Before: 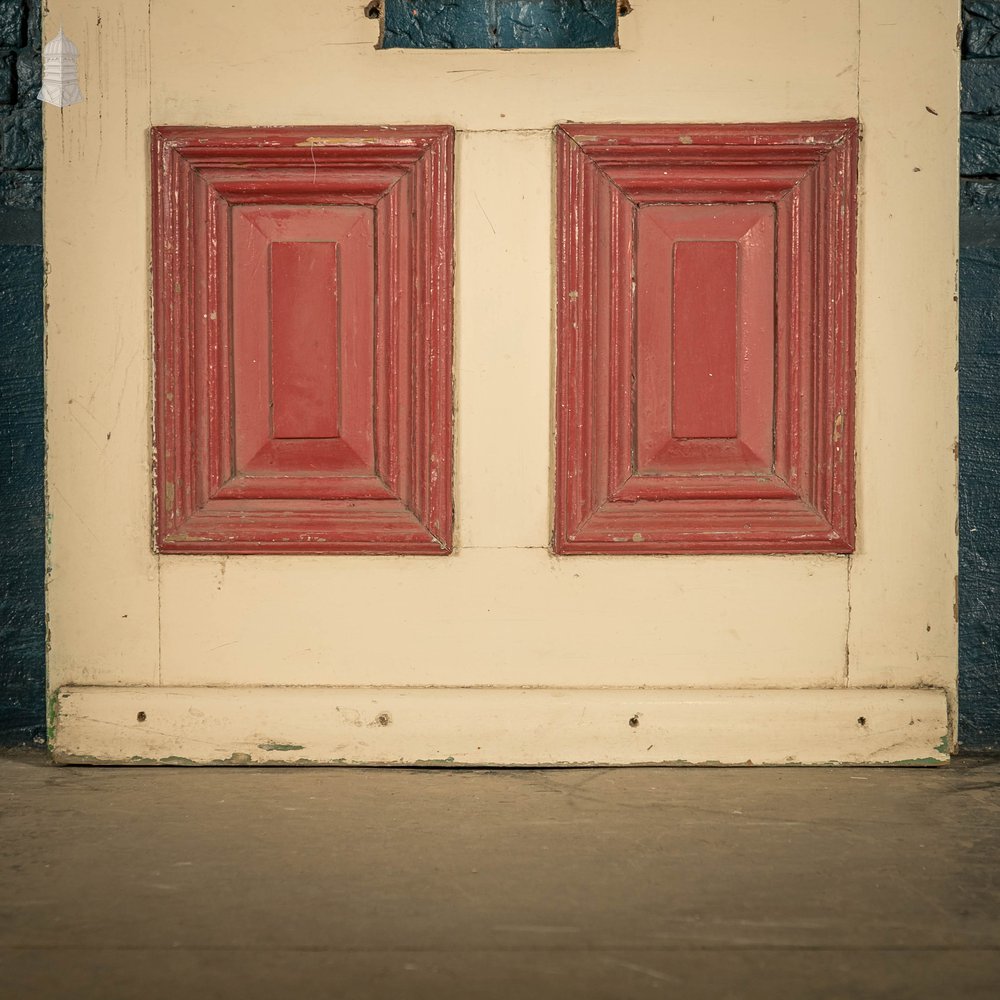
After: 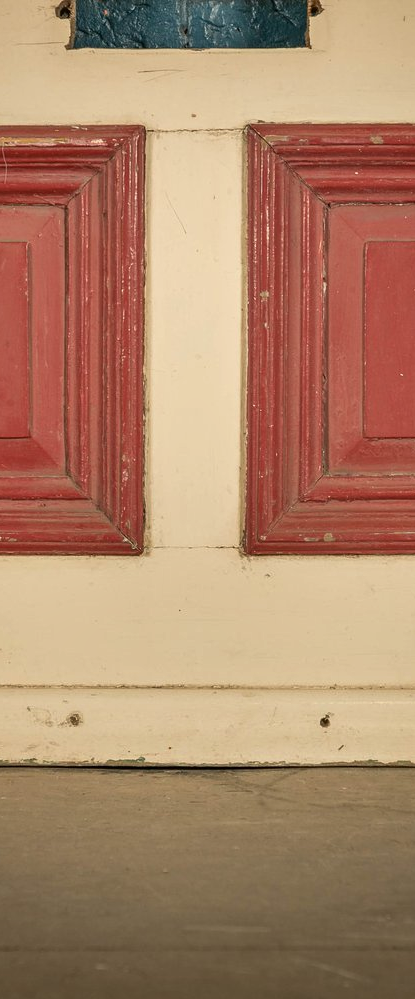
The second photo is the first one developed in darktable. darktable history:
shadows and highlights: shadows 30.66, highlights -62.87, soften with gaussian
crop: left 30.989%, right 27.437%
